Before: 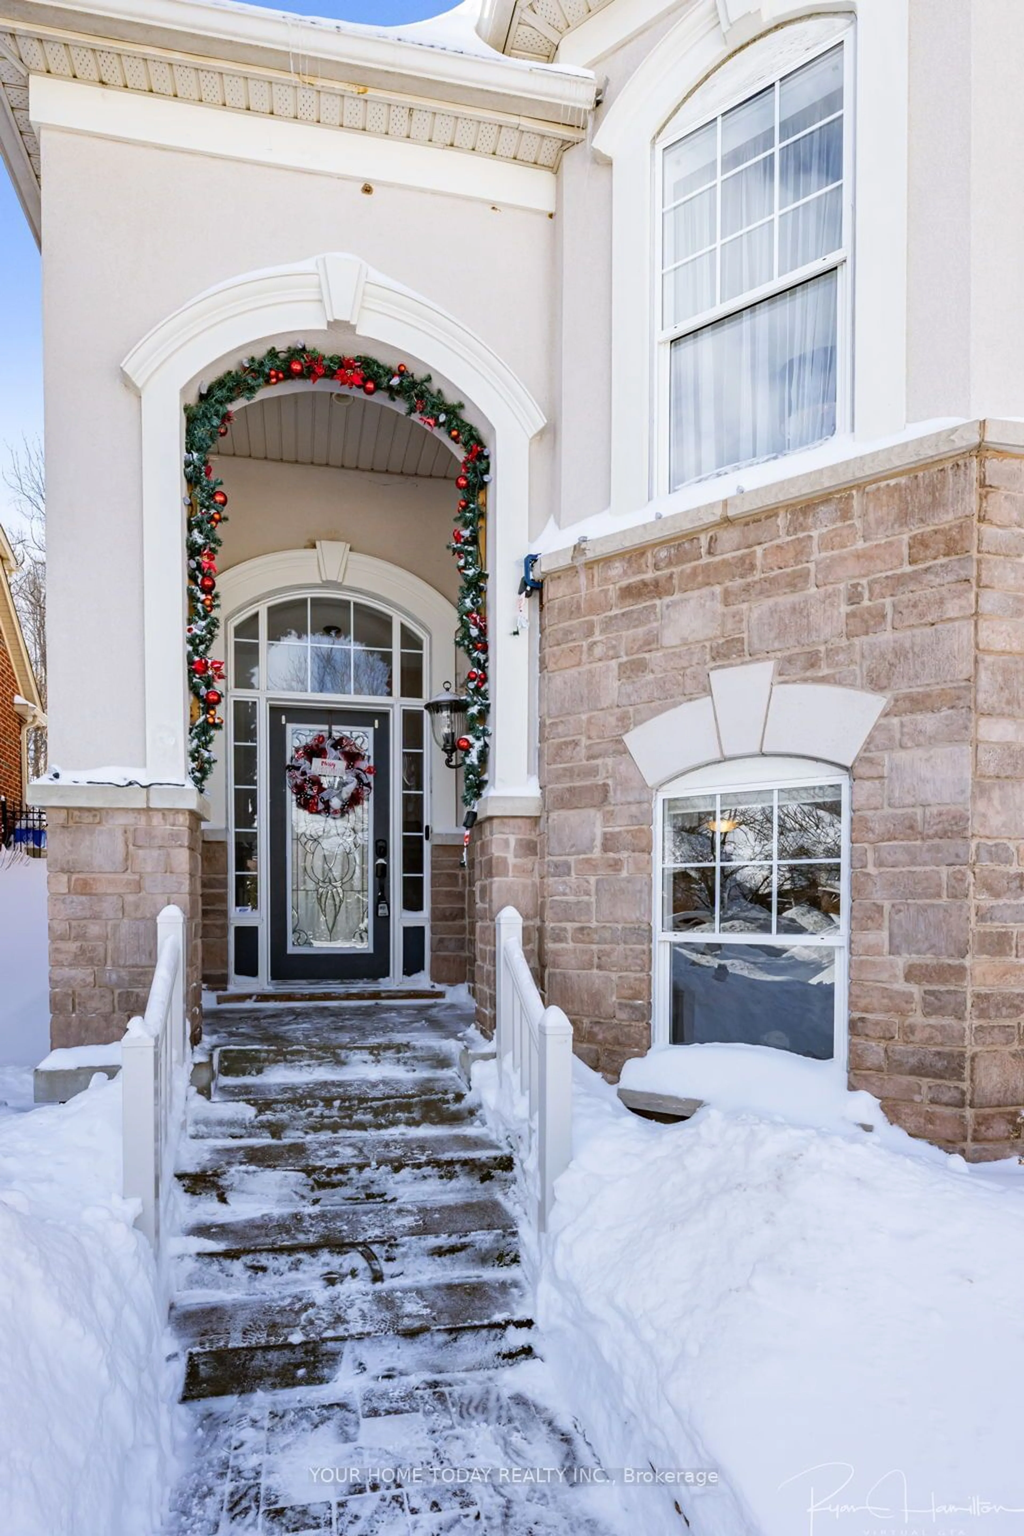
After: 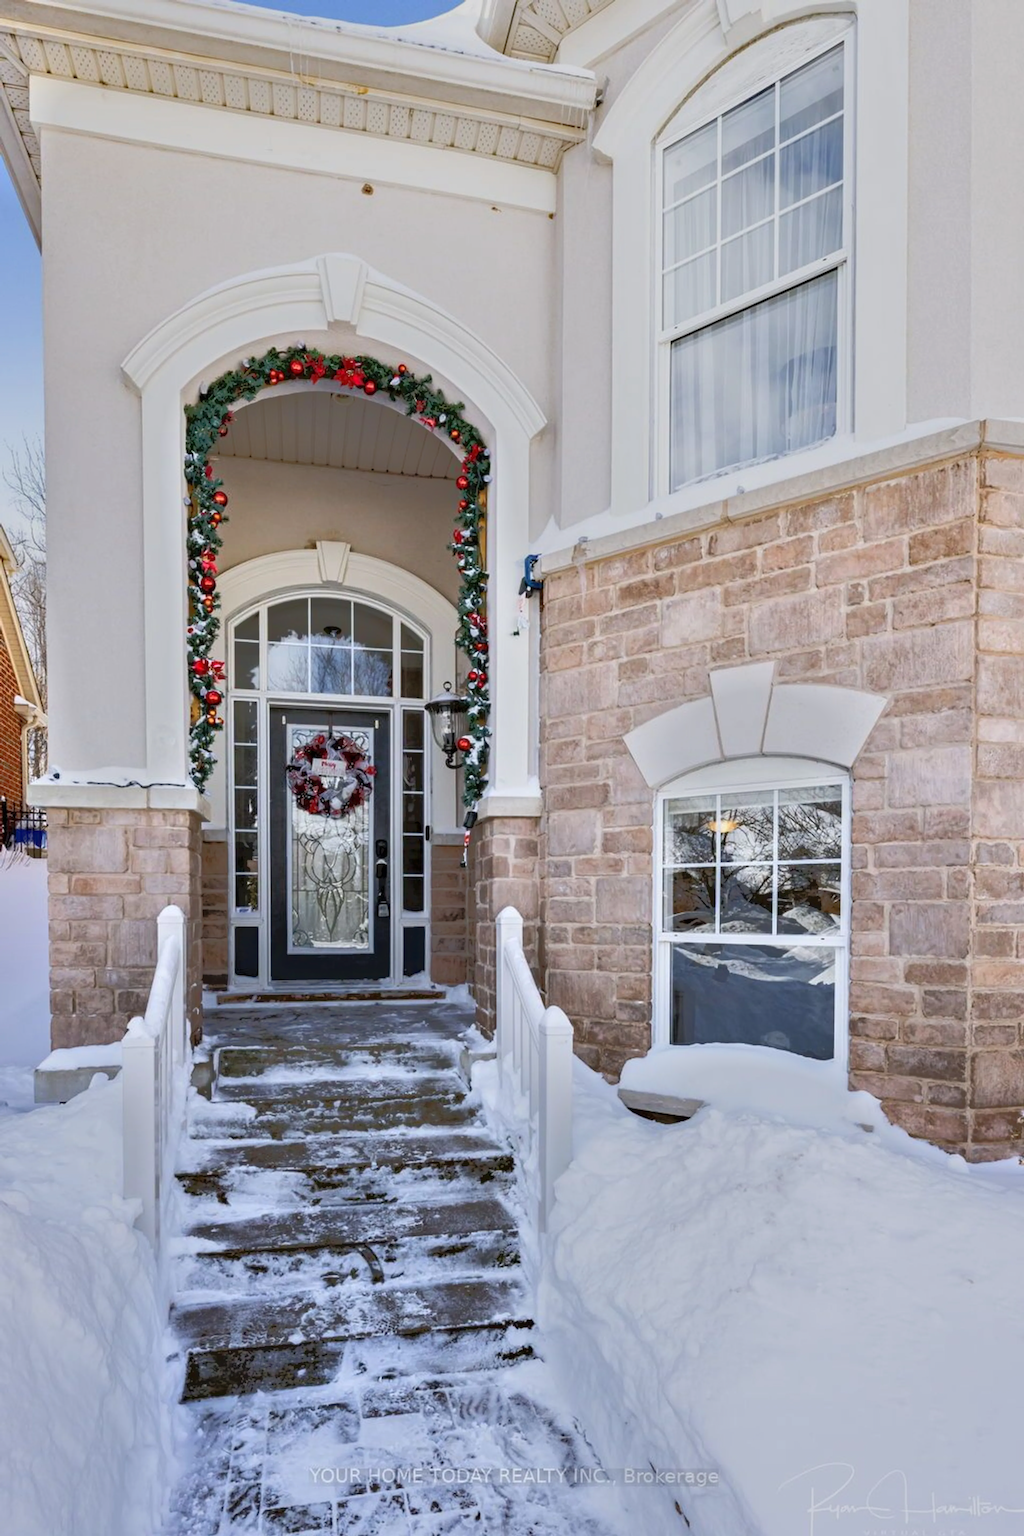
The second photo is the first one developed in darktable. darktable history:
tone equalizer: -7 EV -0.631 EV, -6 EV 1.01 EV, -5 EV -0.48 EV, -4 EV 0.428 EV, -3 EV 0.425 EV, -2 EV 0.169 EV, -1 EV -0.169 EV, +0 EV -0.419 EV
